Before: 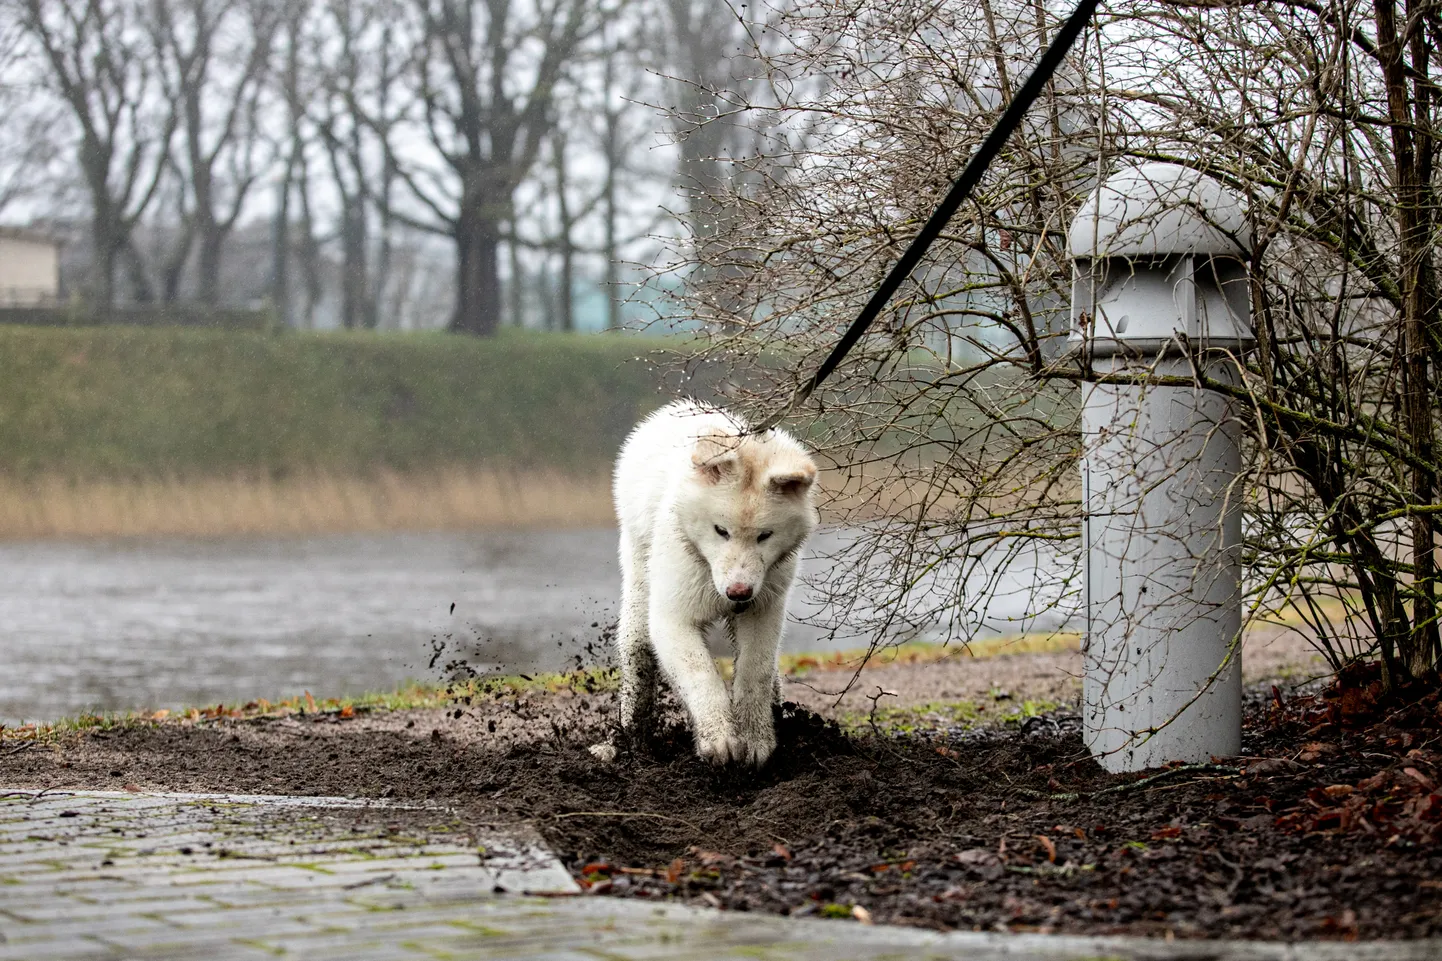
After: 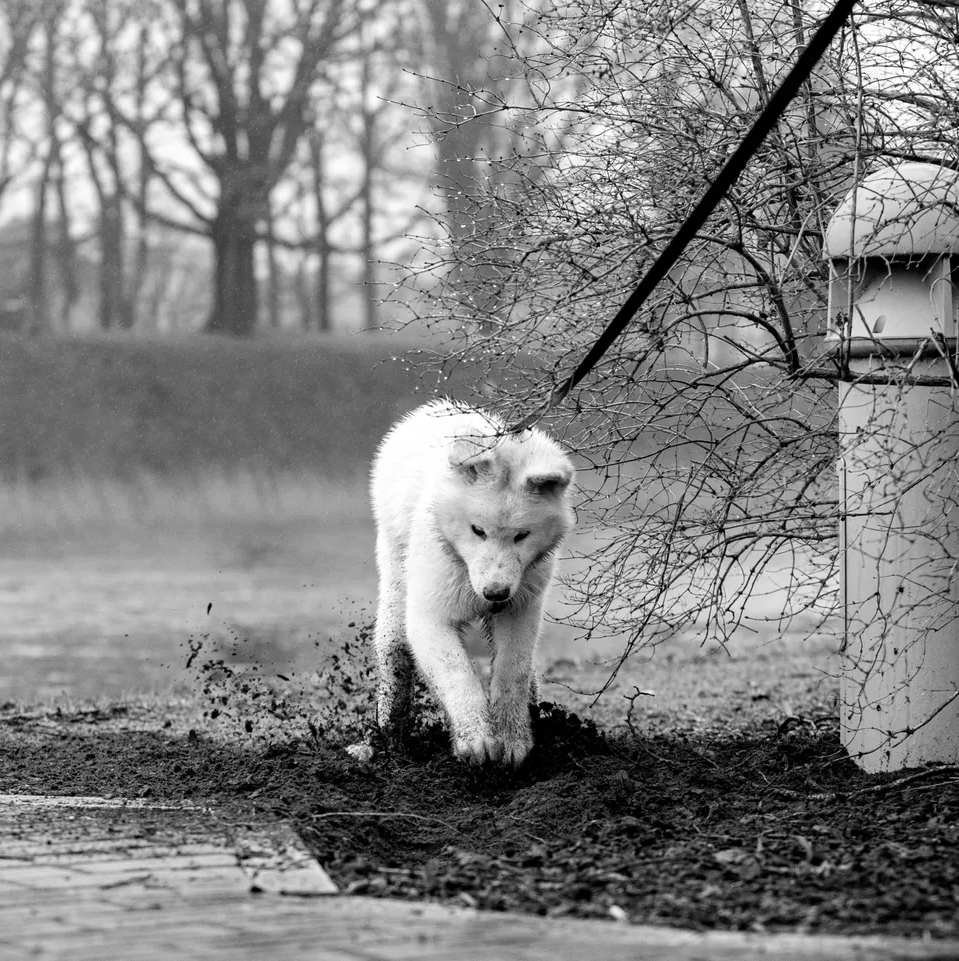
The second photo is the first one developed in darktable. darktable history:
monochrome: size 3.1
crop: left 16.899%, right 16.556%
